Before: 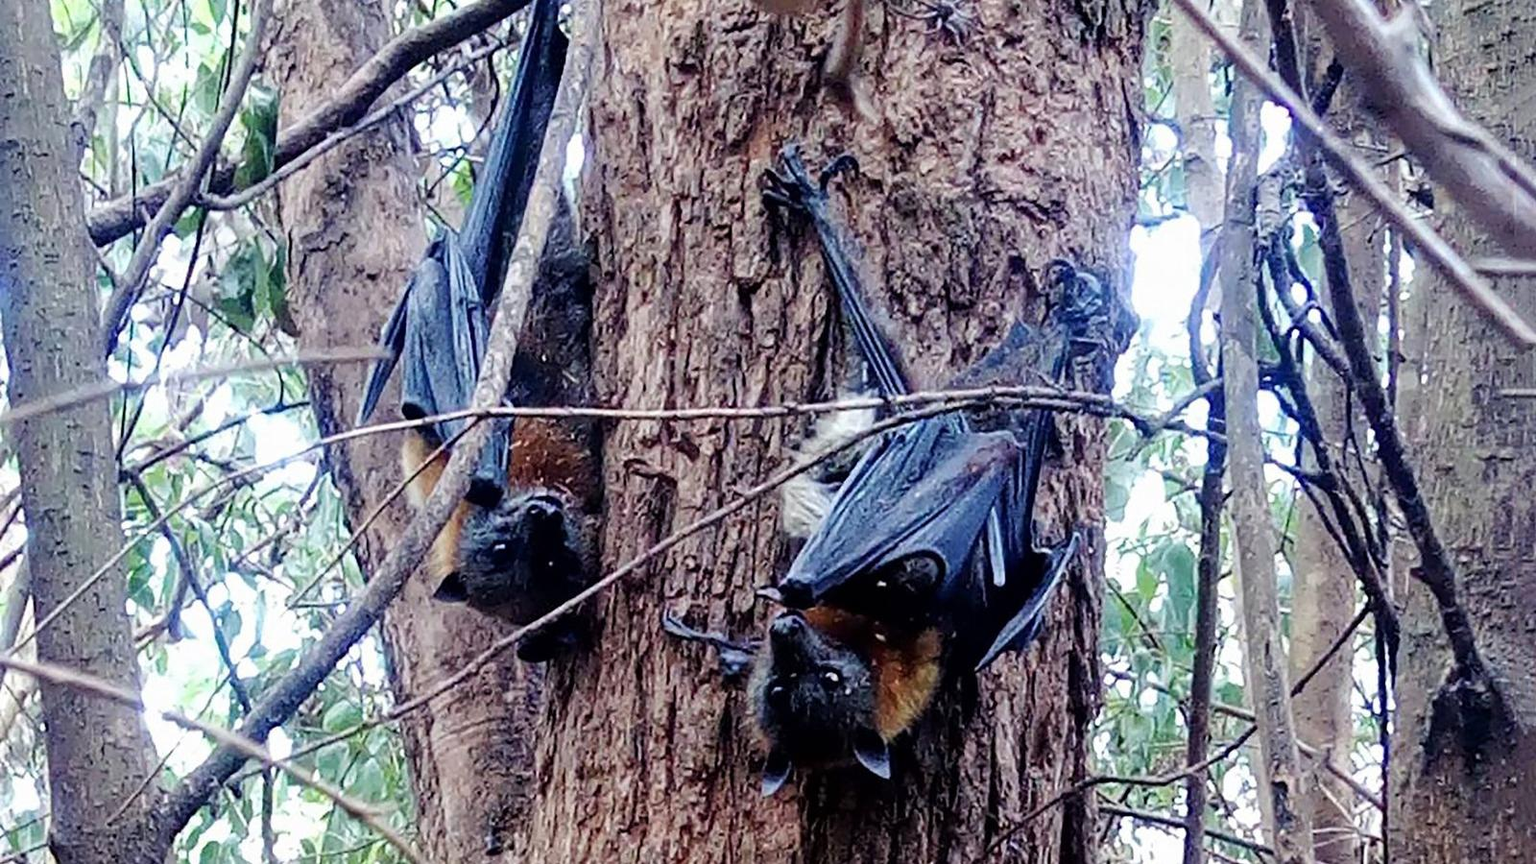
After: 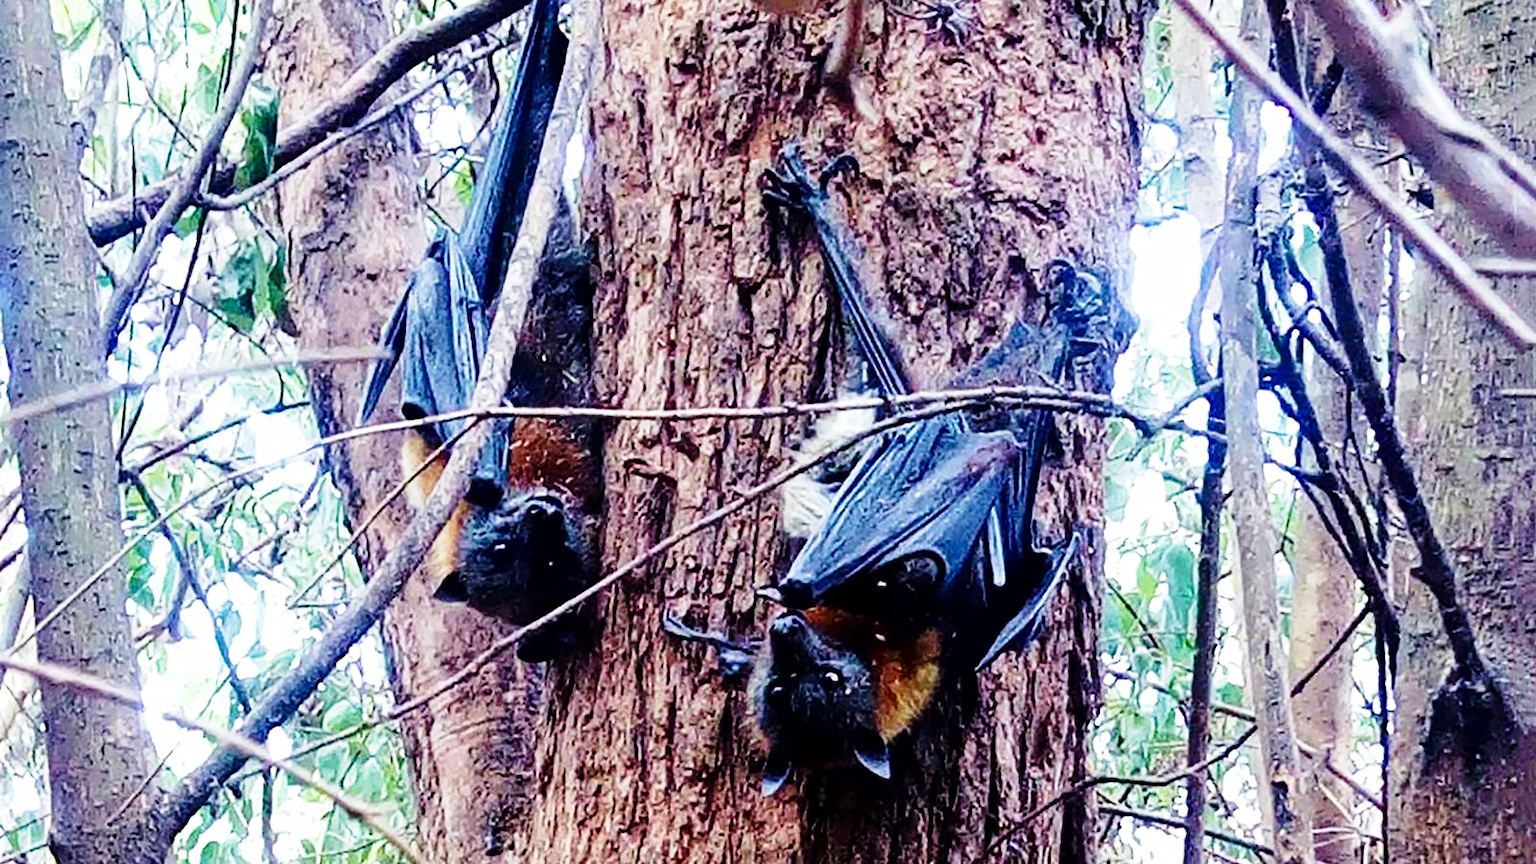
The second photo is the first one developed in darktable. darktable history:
contrast brightness saturation: brightness -0.09
velvia: strength 39.63%
base curve: curves: ch0 [(0, 0) (0.028, 0.03) (0.121, 0.232) (0.46, 0.748) (0.859, 0.968) (1, 1)], preserve colors none
